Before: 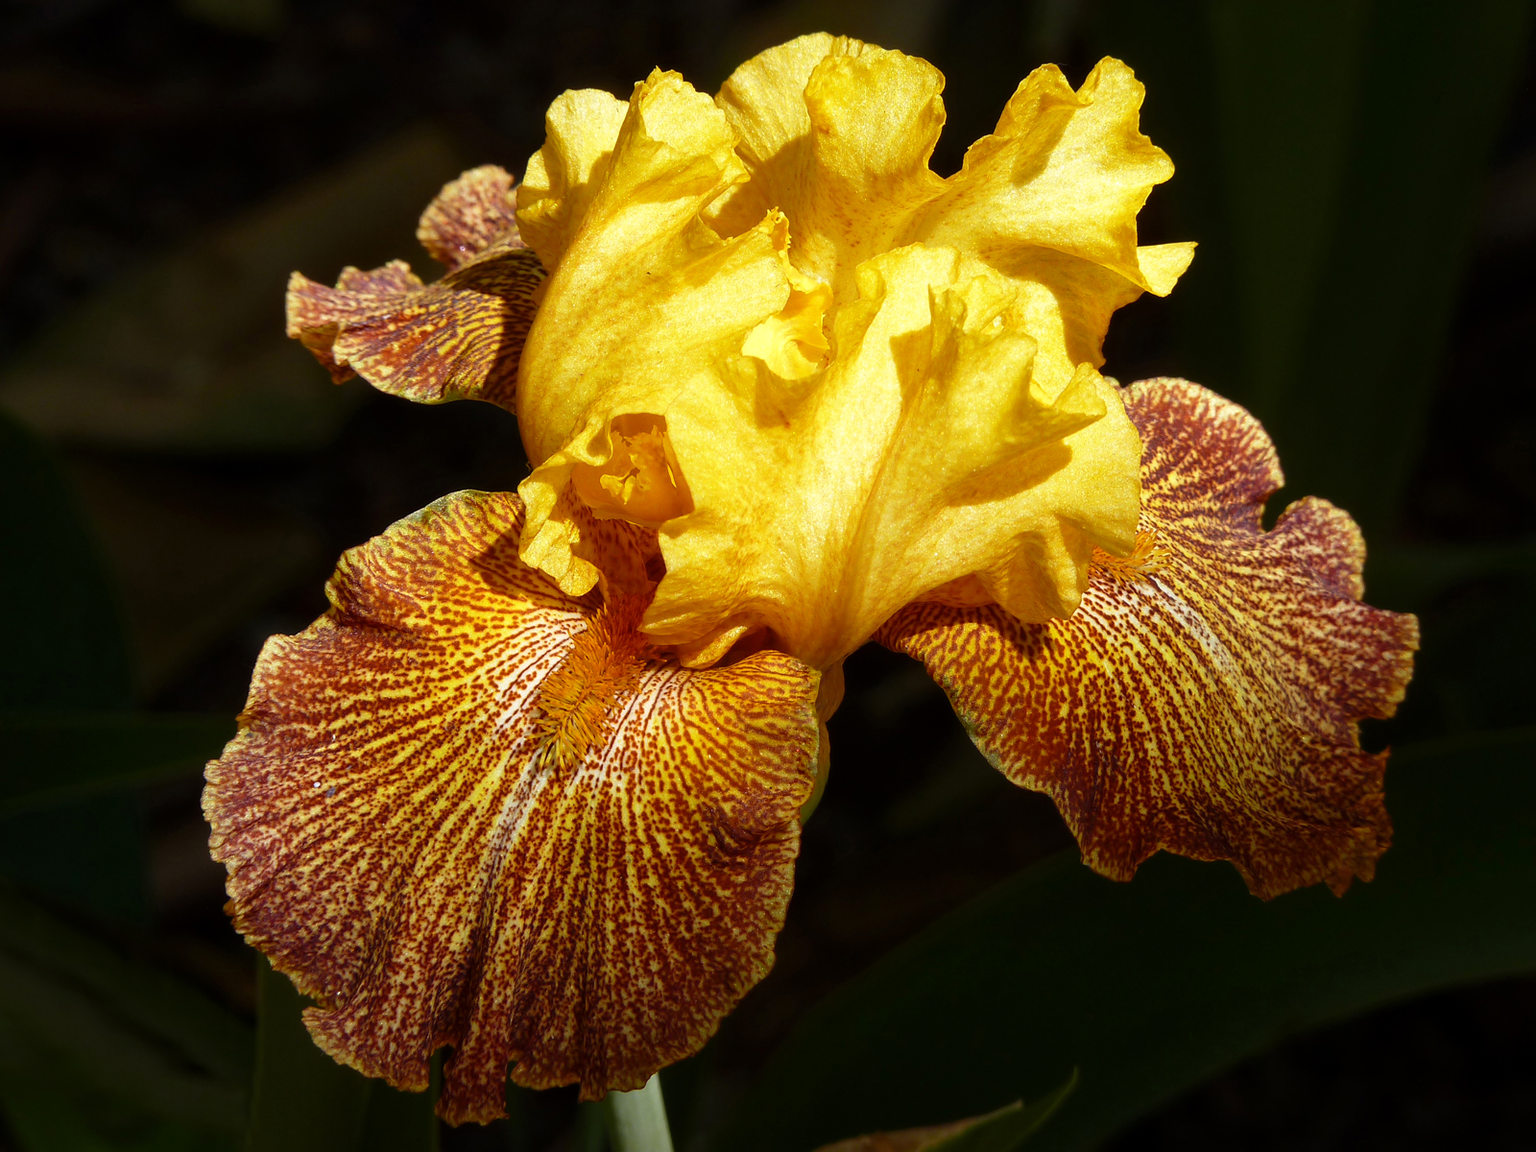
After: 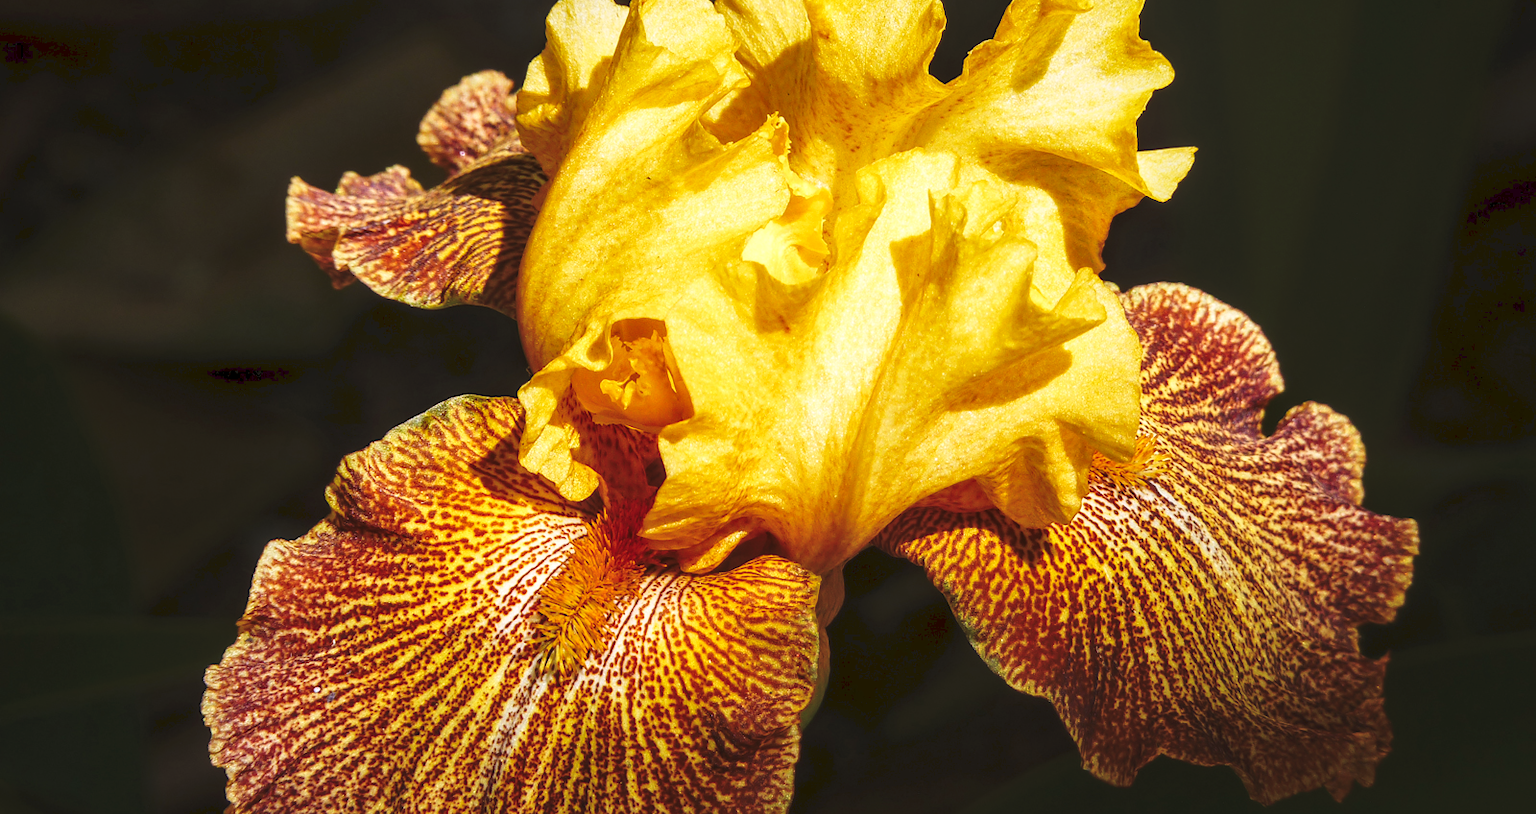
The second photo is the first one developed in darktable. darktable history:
crop and rotate: top 8.293%, bottom 20.996%
color correction: highlights a* 3.12, highlights b* -1.55, shadows a* -0.101, shadows b* 2.52, saturation 0.98
local contrast: on, module defaults
white balance: emerald 1
tone equalizer: on, module defaults
tone curve: curves: ch0 [(0, 0) (0.003, 0.077) (0.011, 0.089) (0.025, 0.105) (0.044, 0.122) (0.069, 0.134) (0.1, 0.151) (0.136, 0.171) (0.177, 0.198) (0.224, 0.23) (0.277, 0.273) (0.335, 0.343) (0.399, 0.422) (0.468, 0.508) (0.543, 0.601) (0.623, 0.695) (0.709, 0.782) (0.801, 0.866) (0.898, 0.934) (1, 1)], preserve colors none
